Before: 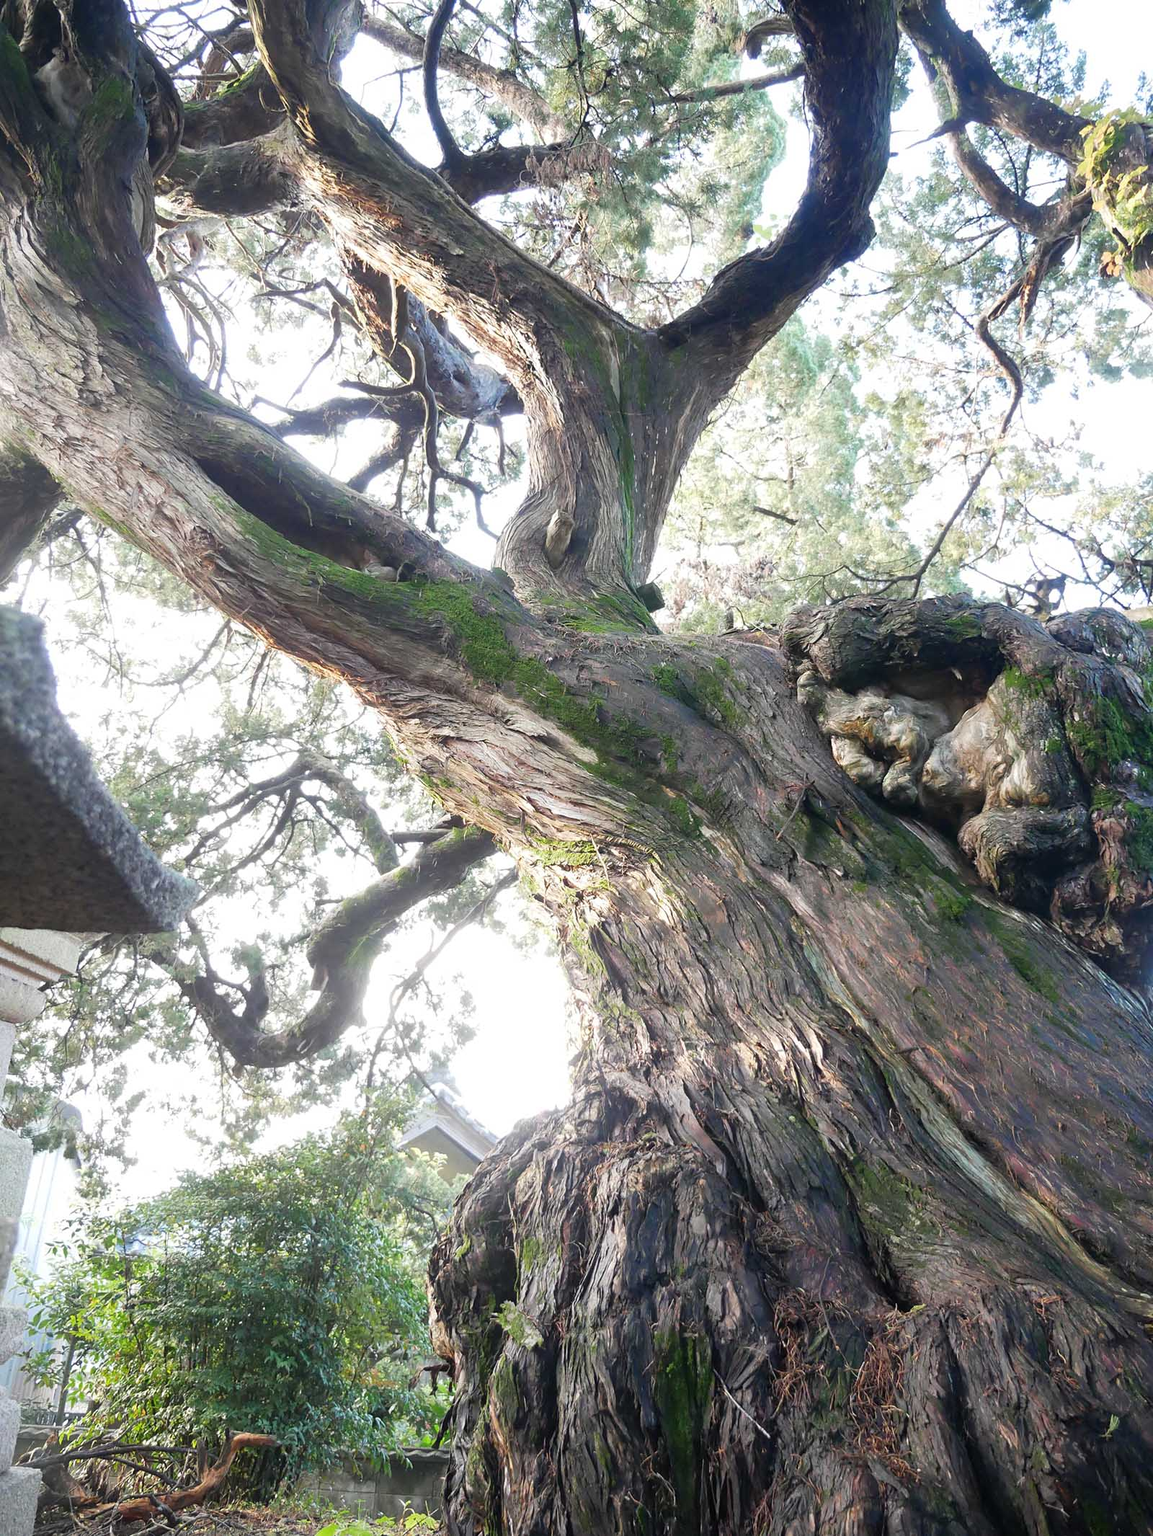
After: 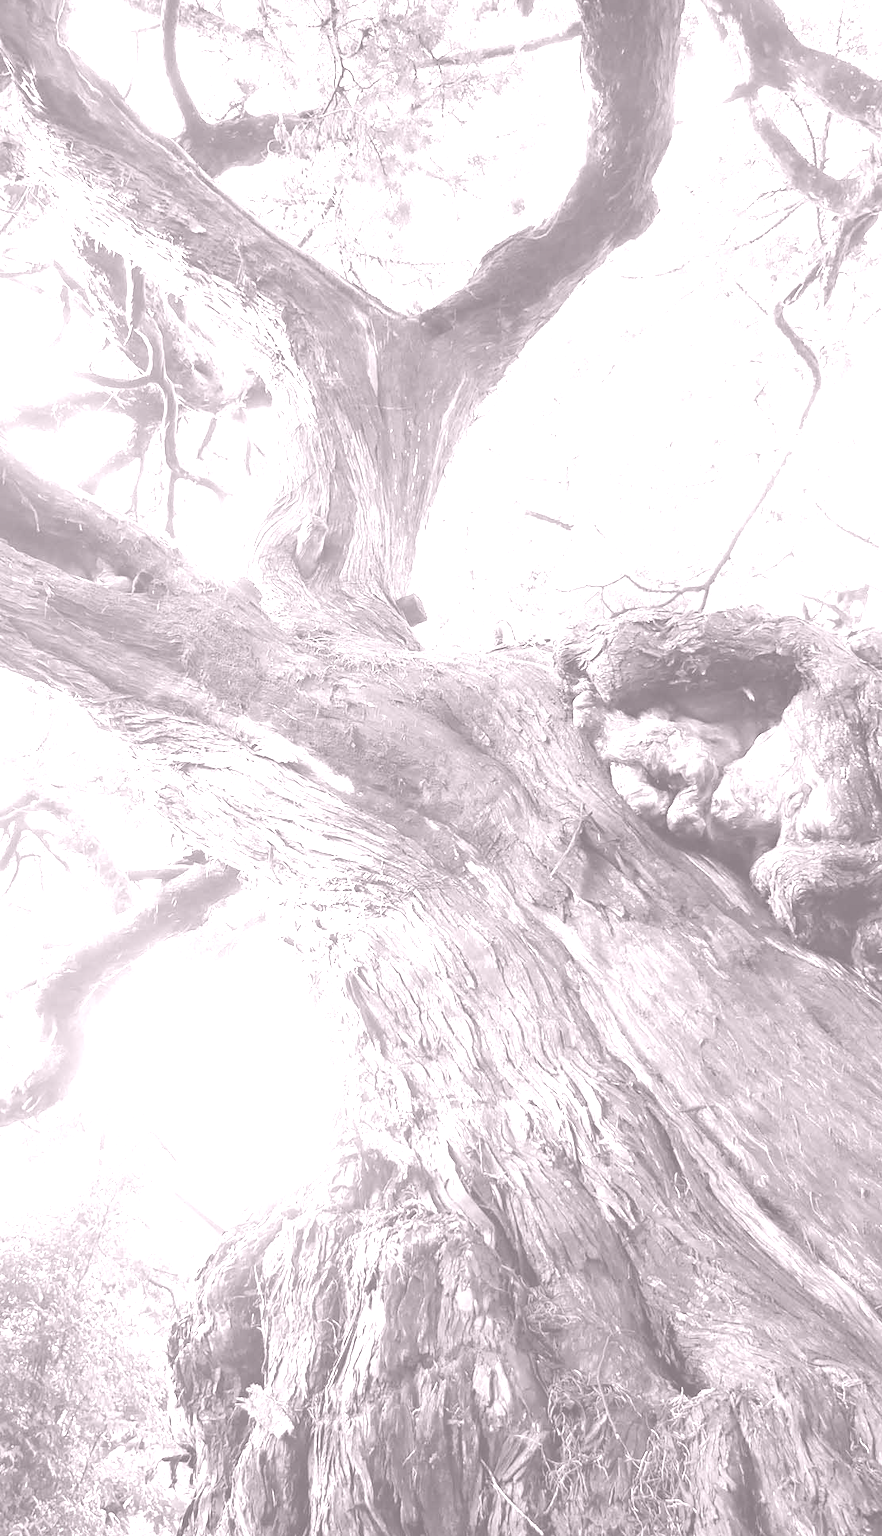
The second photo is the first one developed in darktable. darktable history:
colorize: hue 25.2°, saturation 83%, source mix 82%, lightness 79%, version 1
crop and rotate: left 24.034%, top 2.838%, right 6.406%, bottom 6.299%
